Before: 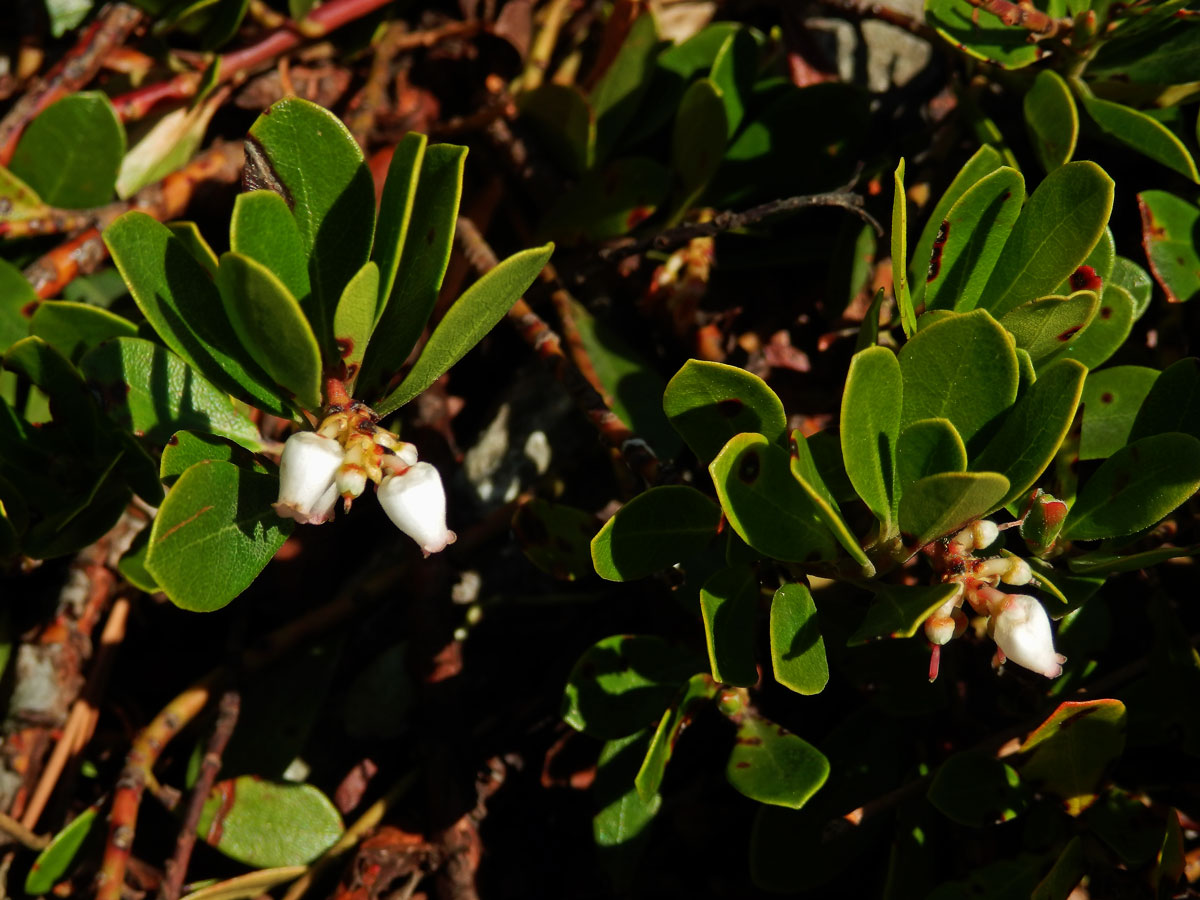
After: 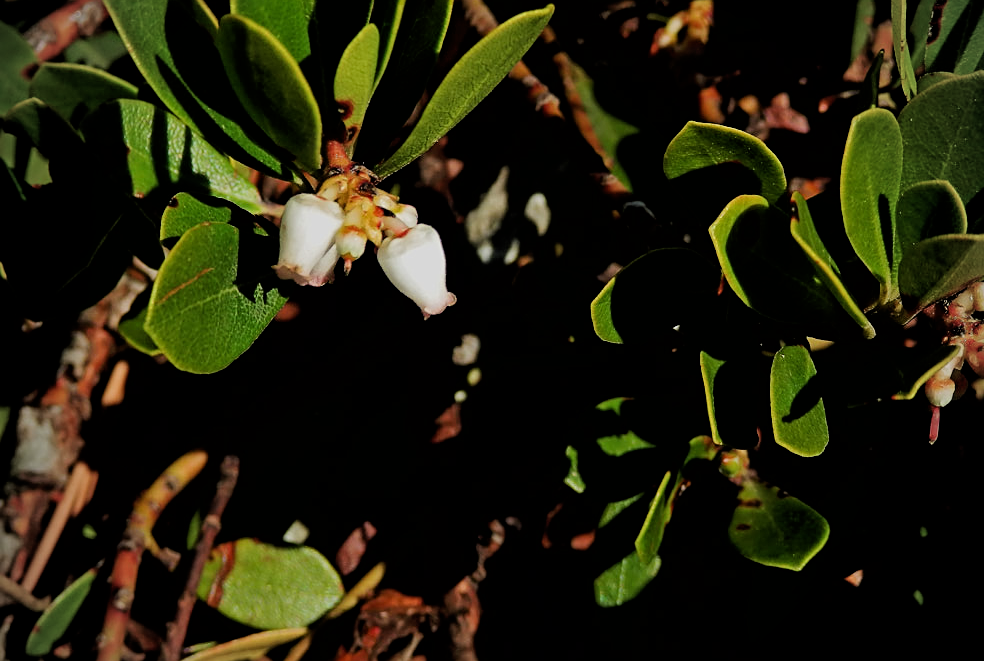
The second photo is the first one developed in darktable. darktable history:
sharpen: on, module defaults
filmic rgb: black relative exposure -5.07 EV, white relative exposure 3.99 EV, hardness 2.9, contrast 1.1
crop: top 26.481%, right 17.992%
exposure: exposure -0.056 EV, compensate highlight preservation false
vignetting: on, module defaults
